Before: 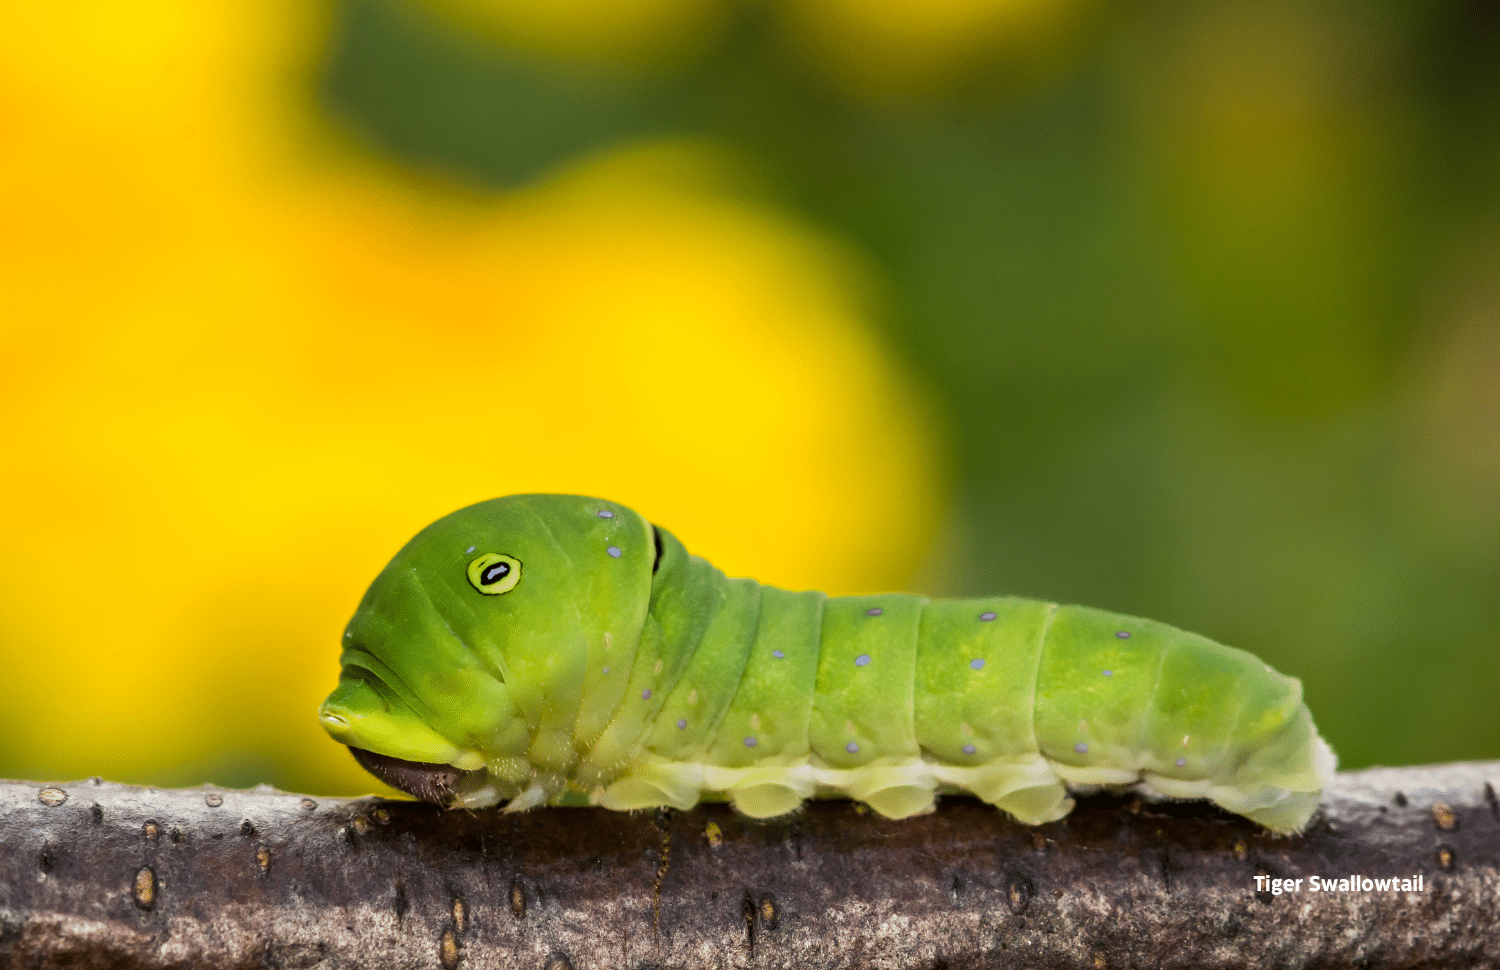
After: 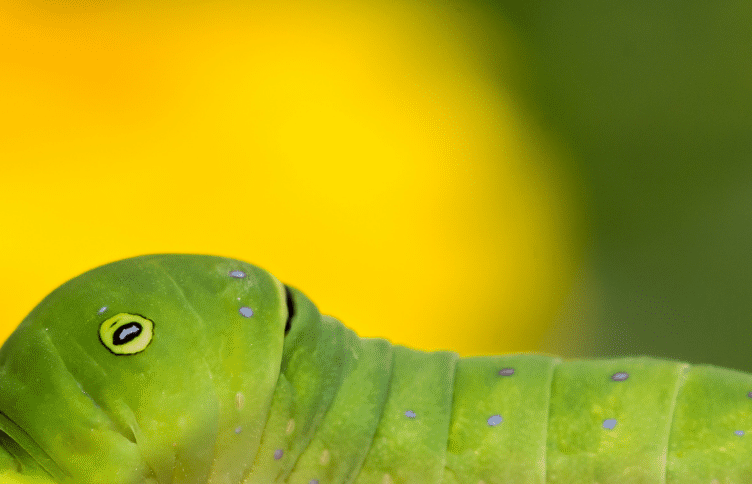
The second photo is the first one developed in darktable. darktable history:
crop: left 24.56%, top 24.836%, right 25.297%, bottom 25.224%
